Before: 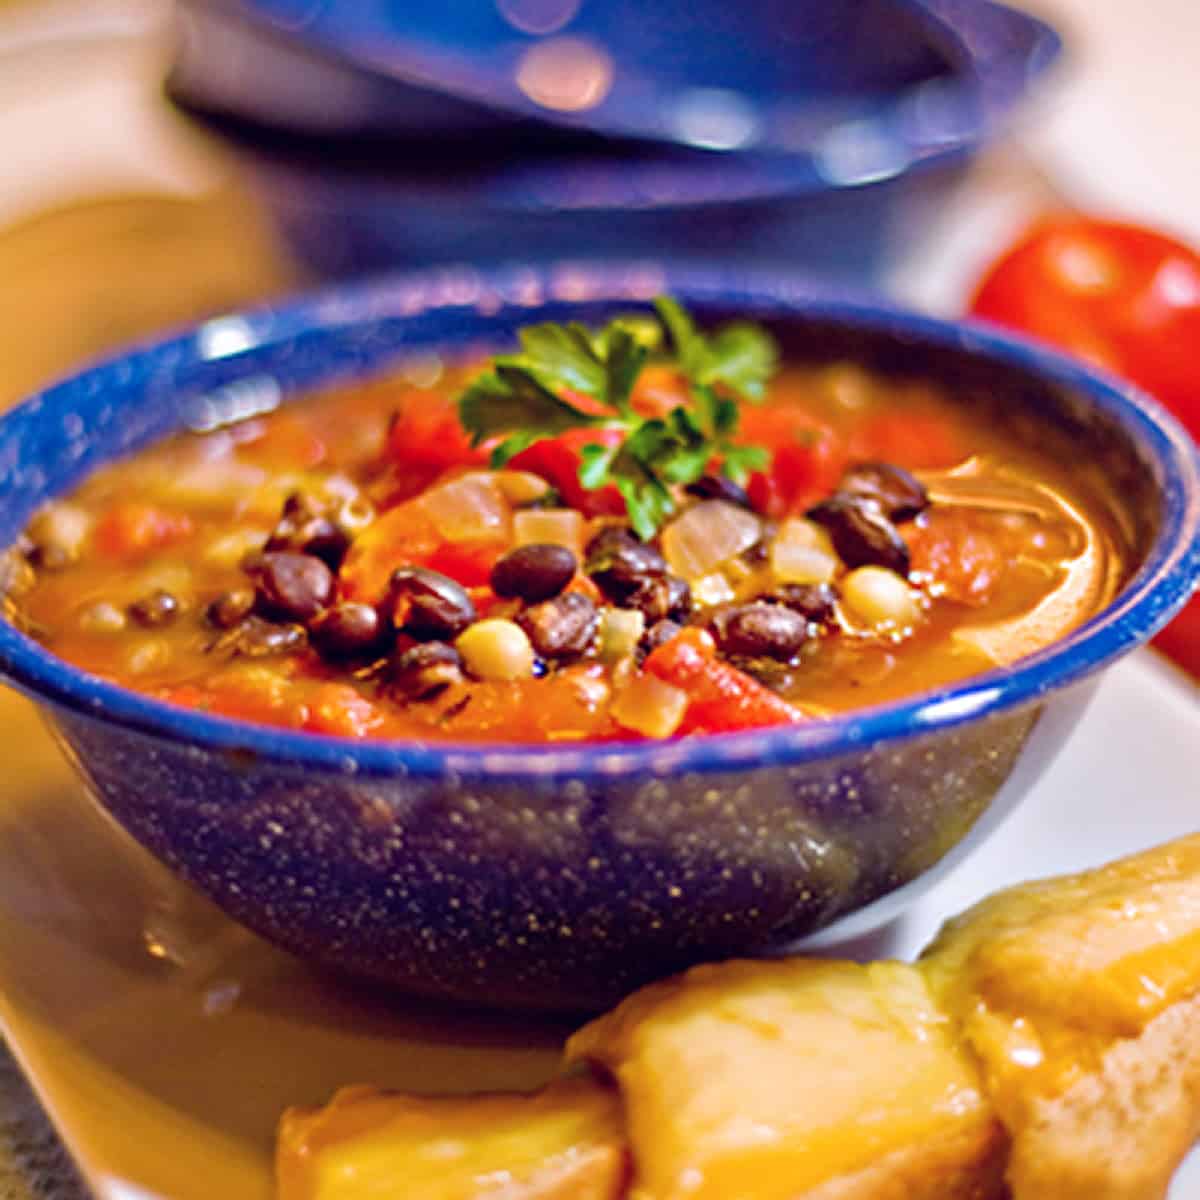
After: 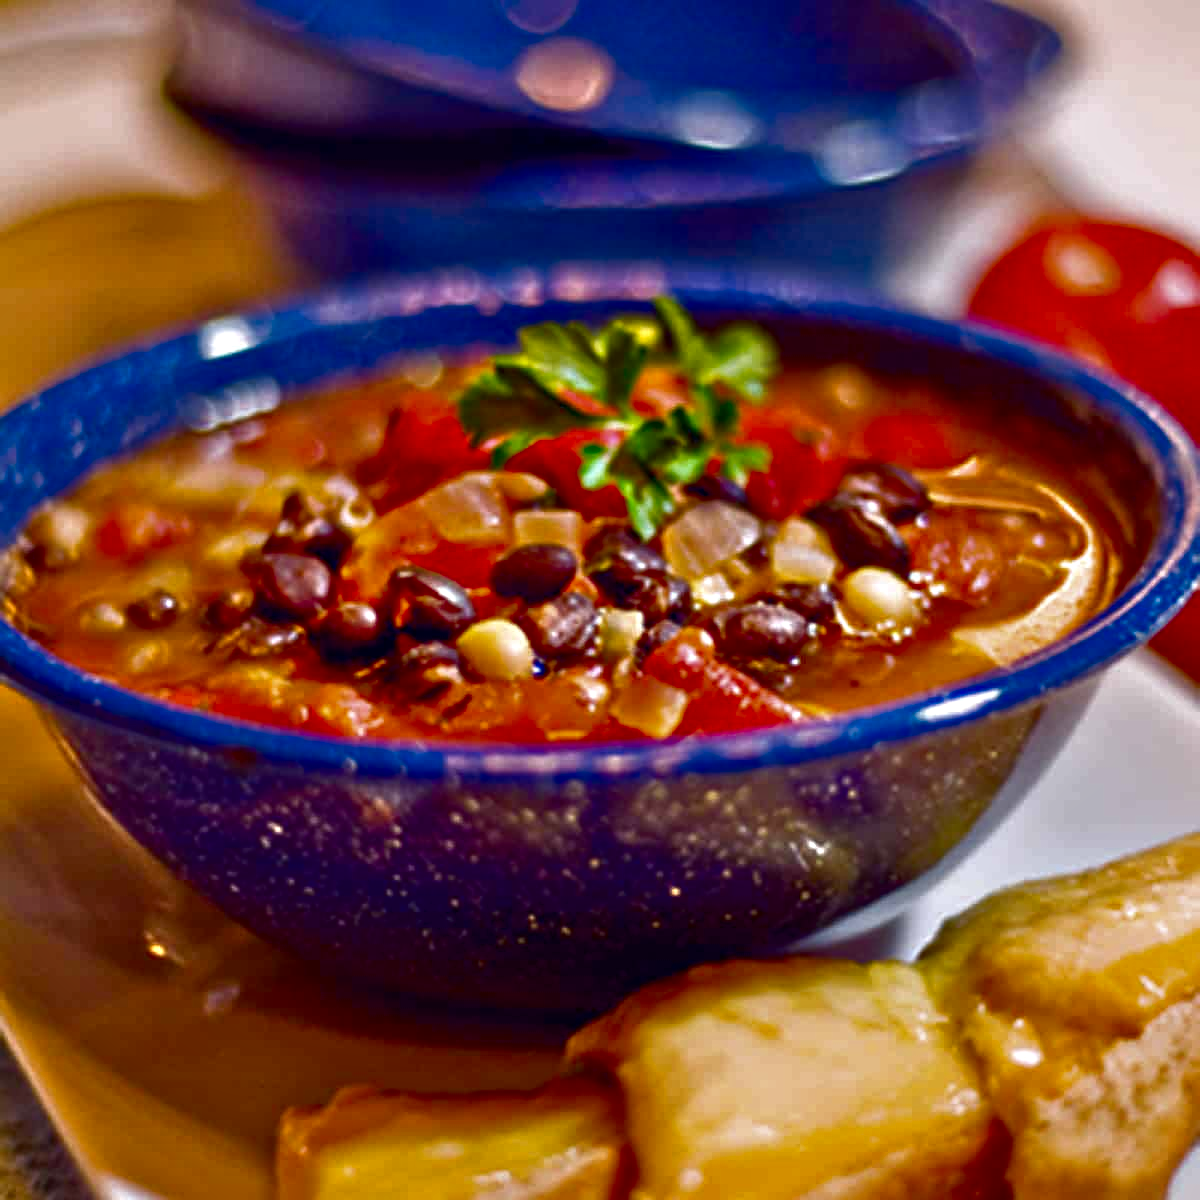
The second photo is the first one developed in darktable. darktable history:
tone equalizer: -7 EV 0.15 EV, -6 EV 0.6 EV, -5 EV 1.15 EV, -4 EV 1.33 EV, -3 EV 1.15 EV, -2 EV 0.6 EV, -1 EV 0.15 EV, mask exposure compensation -0.5 EV
contrast brightness saturation: brightness -0.52
